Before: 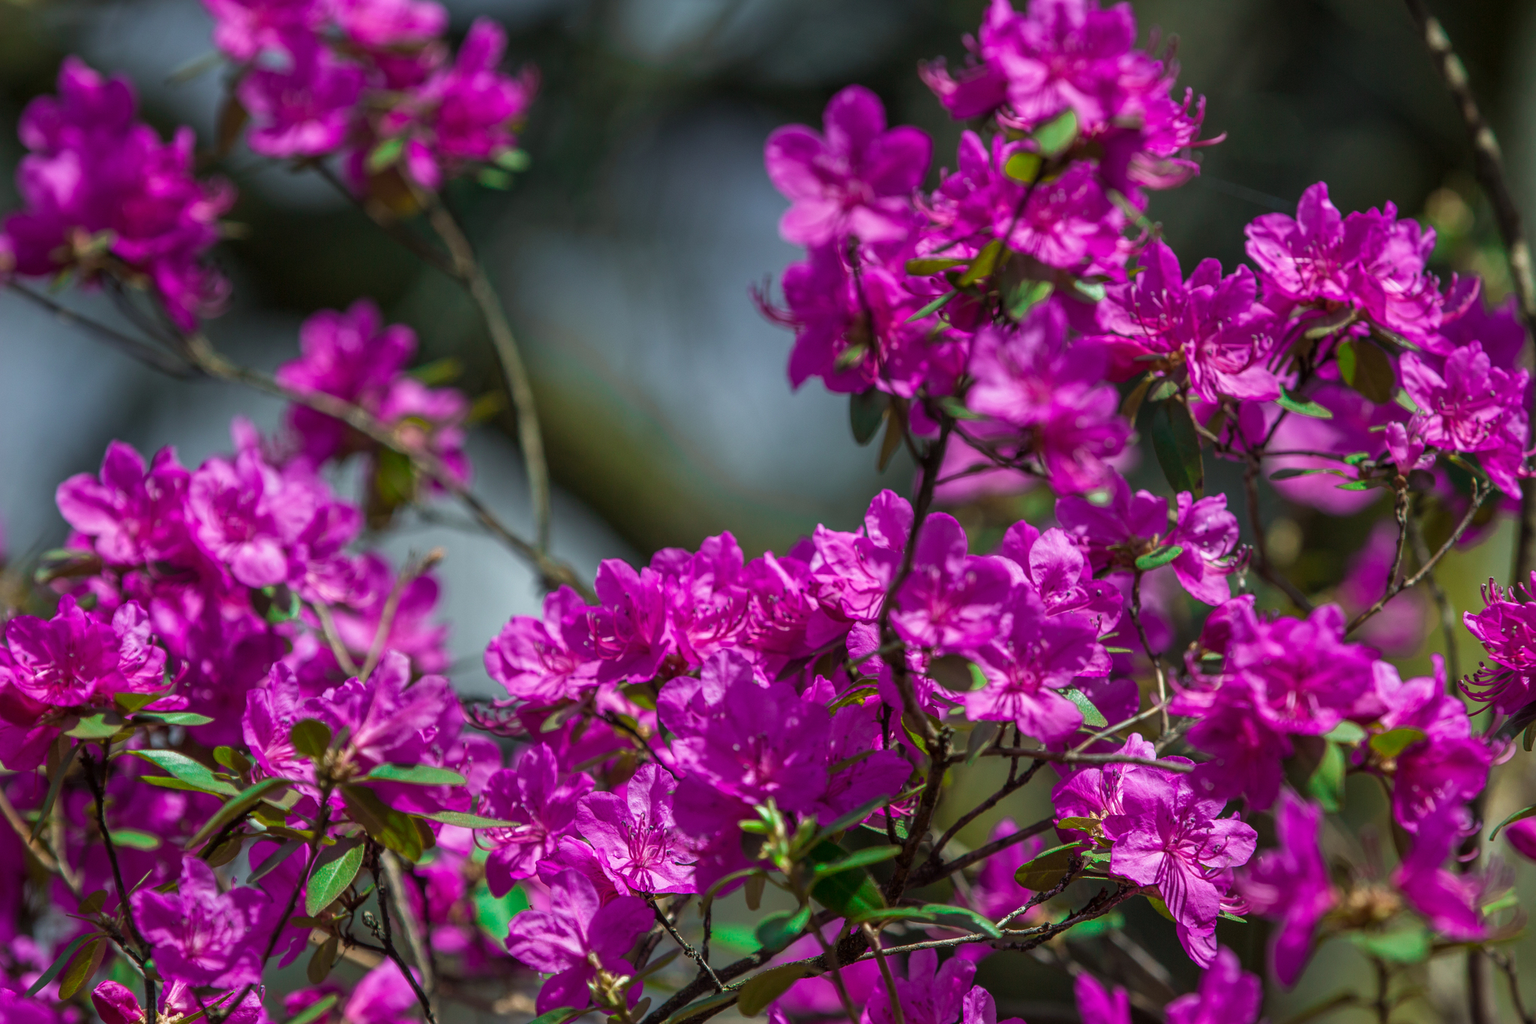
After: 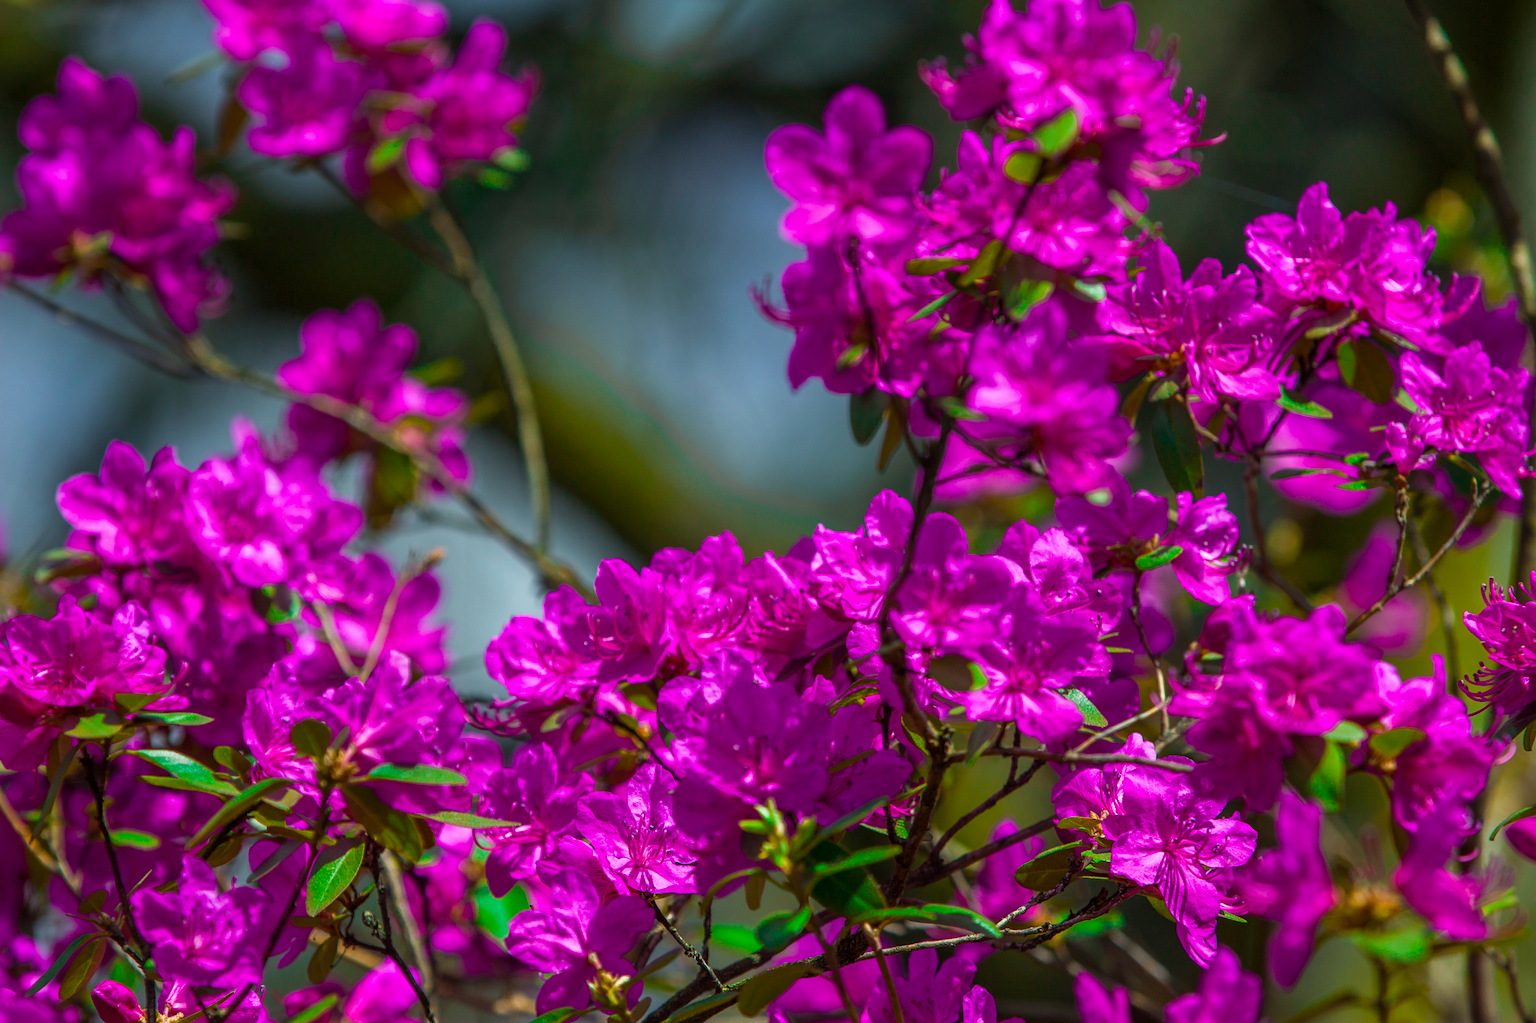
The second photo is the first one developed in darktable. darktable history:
color balance rgb: shadows lift › chroma 0.814%, shadows lift › hue 111.37°, linear chroma grading › global chroma 15.575%, perceptual saturation grading › global saturation 39.019%
